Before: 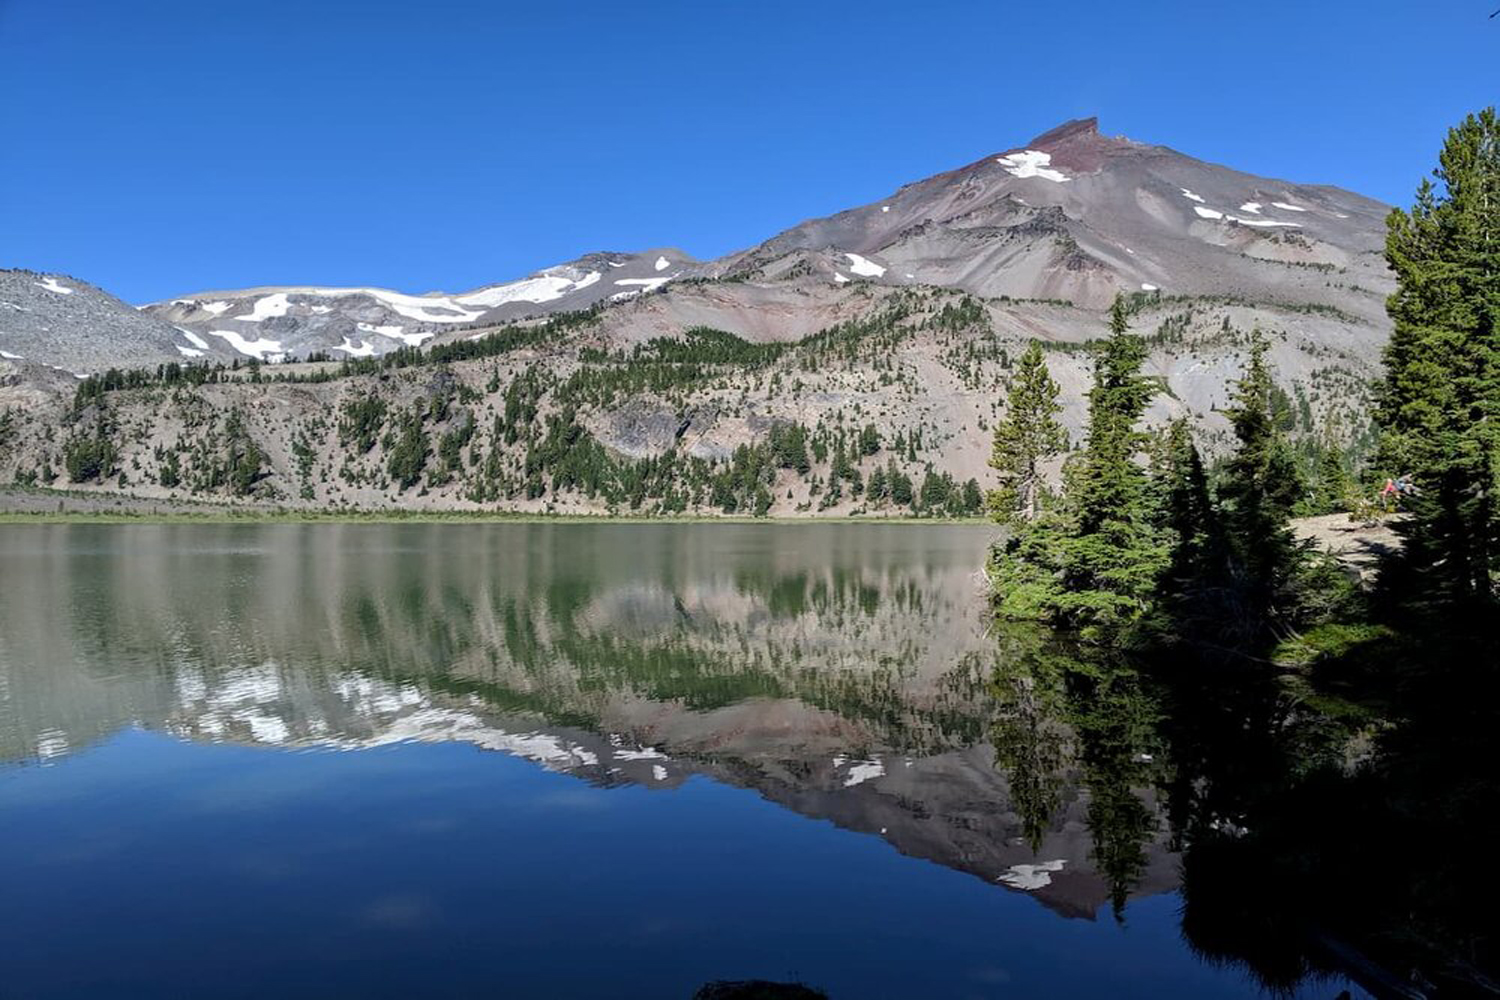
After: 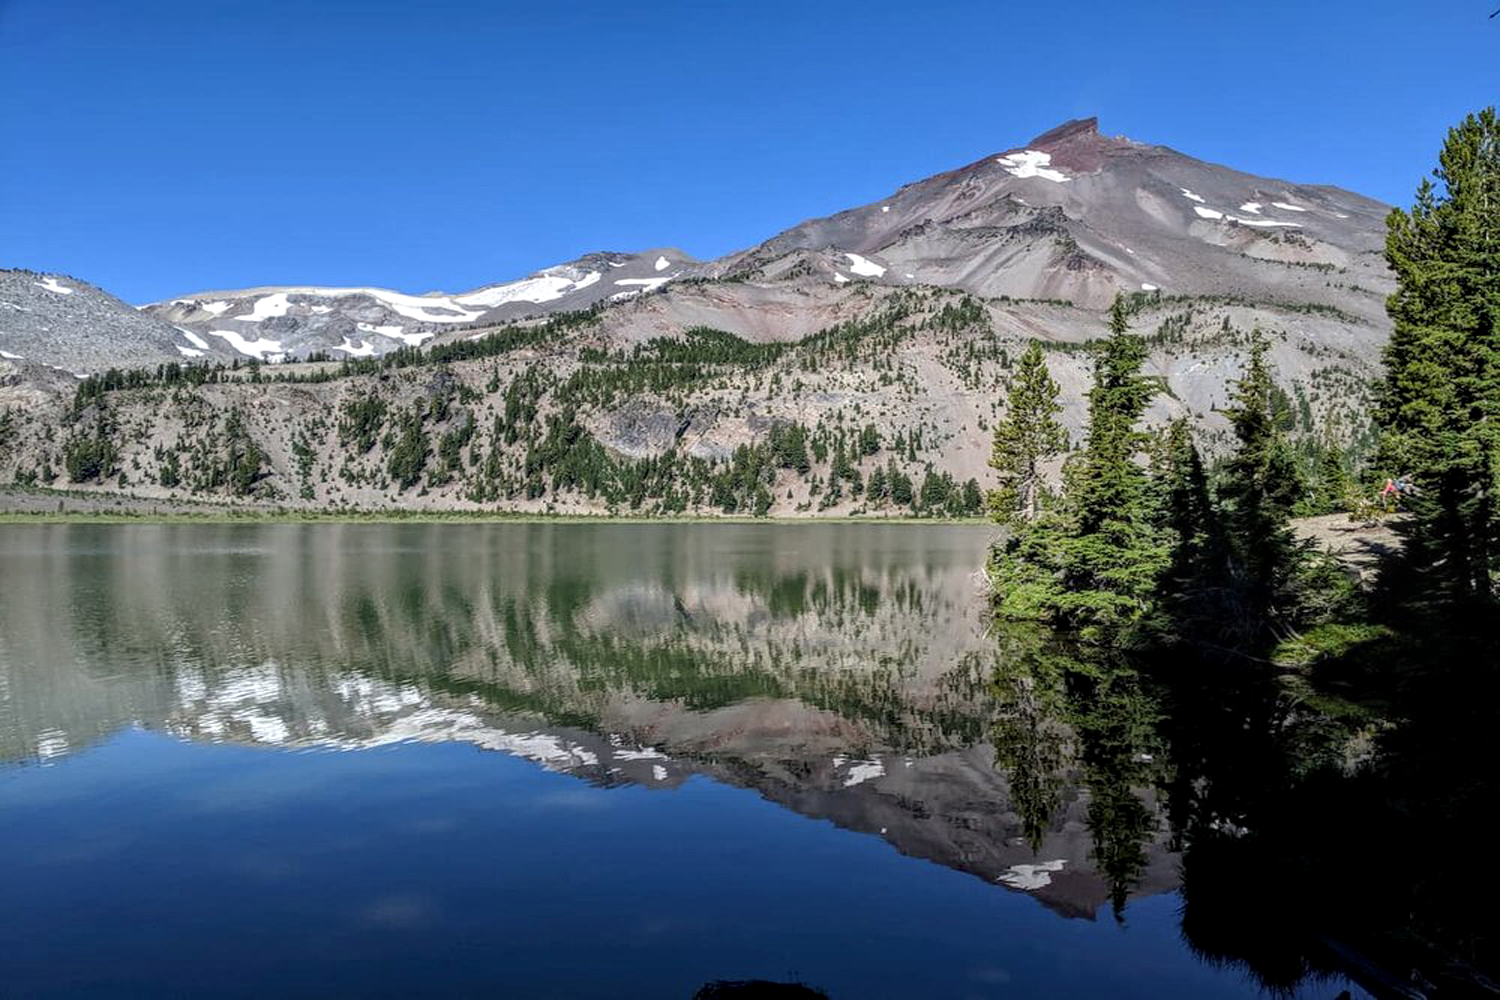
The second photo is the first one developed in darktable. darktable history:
local contrast: highlights 1%, shadows 2%, detail 134%
